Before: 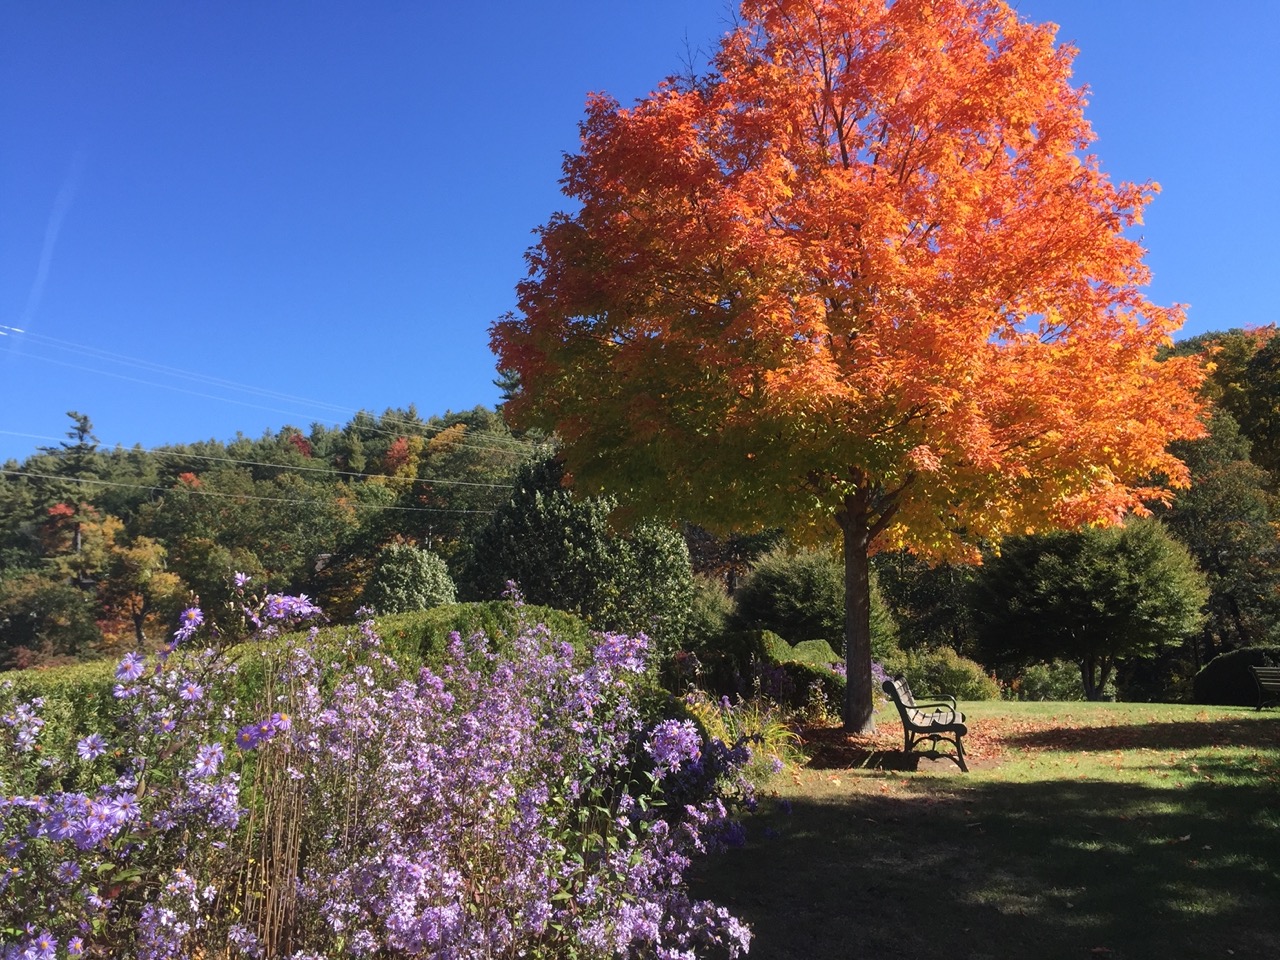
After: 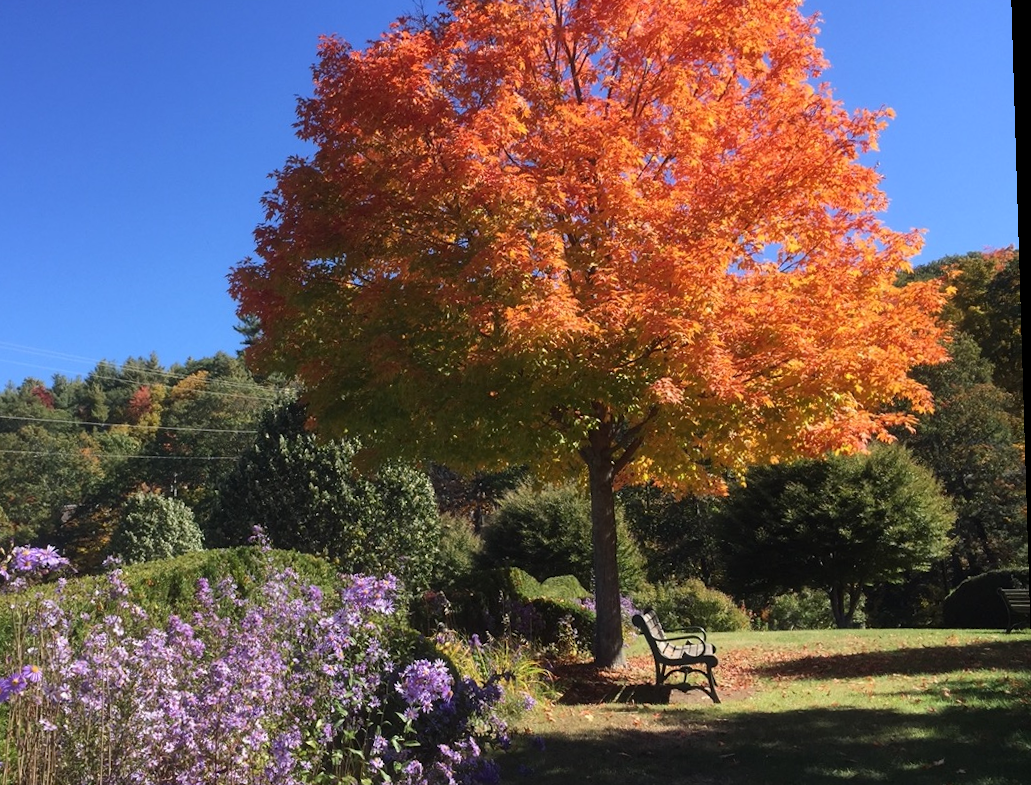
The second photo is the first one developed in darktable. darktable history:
rotate and perspective: rotation -1.75°, automatic cropping off
crop and rotate: left 20.74%, top 7.912%, right 0.375%, bottom 13.378%
contrast brightness saturation: contrast 0.07
